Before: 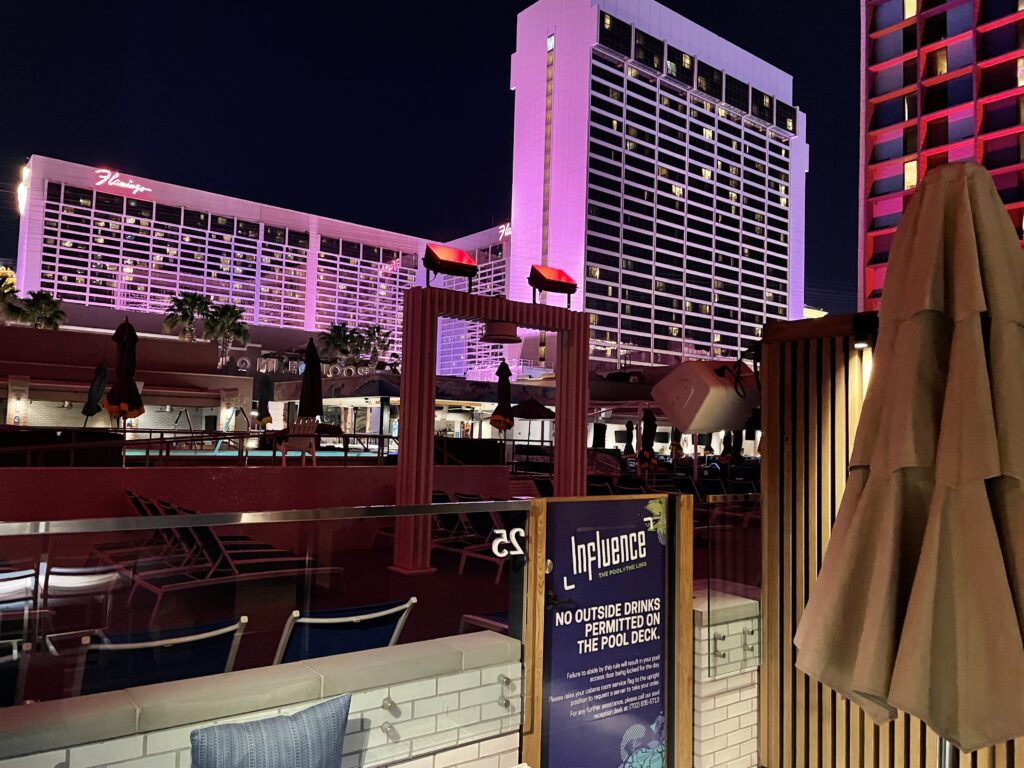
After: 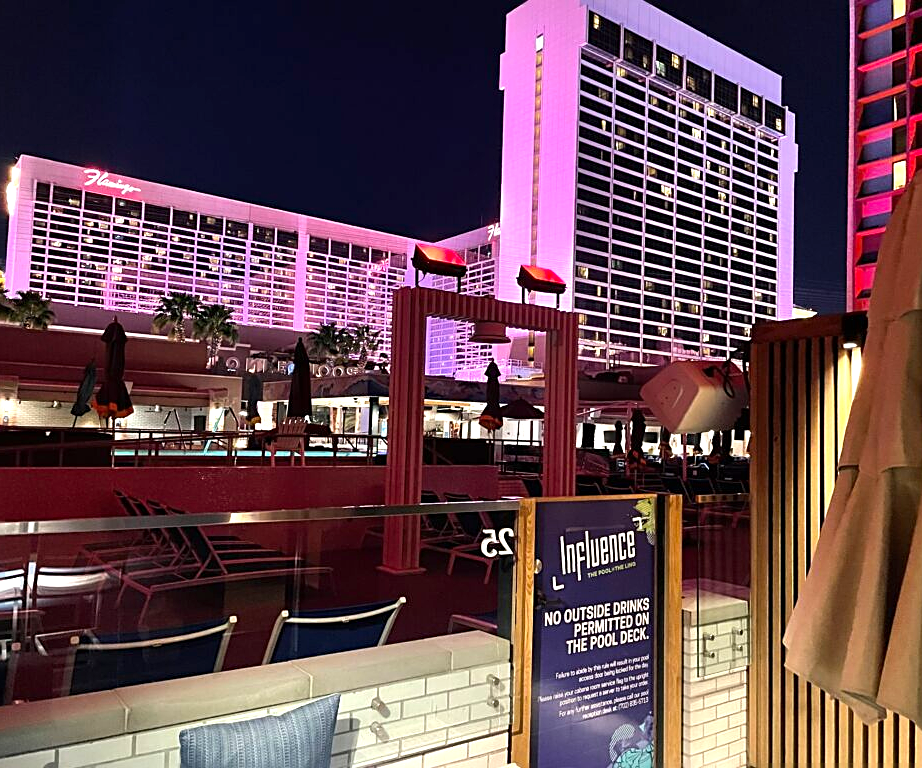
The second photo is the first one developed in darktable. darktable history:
sharpen: on, module defaults
exposure: exposure 0.636 EV, compensate highlight preservation false
crop and rotate: left 1.088%, right 8.807%
